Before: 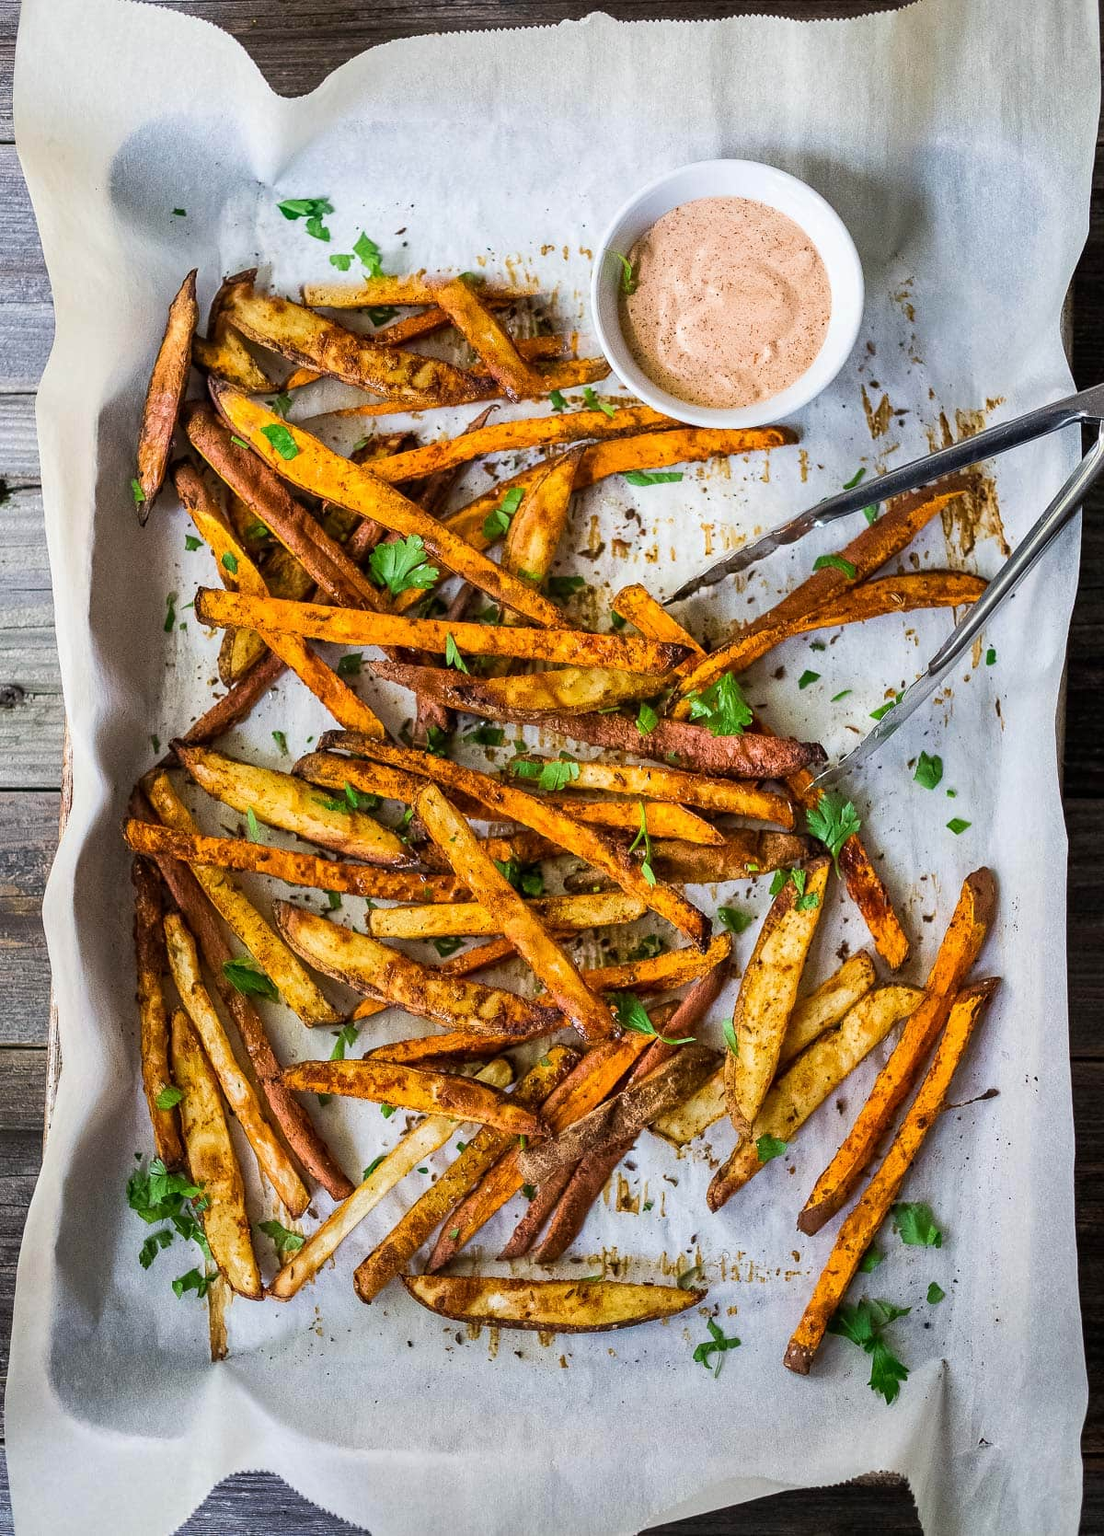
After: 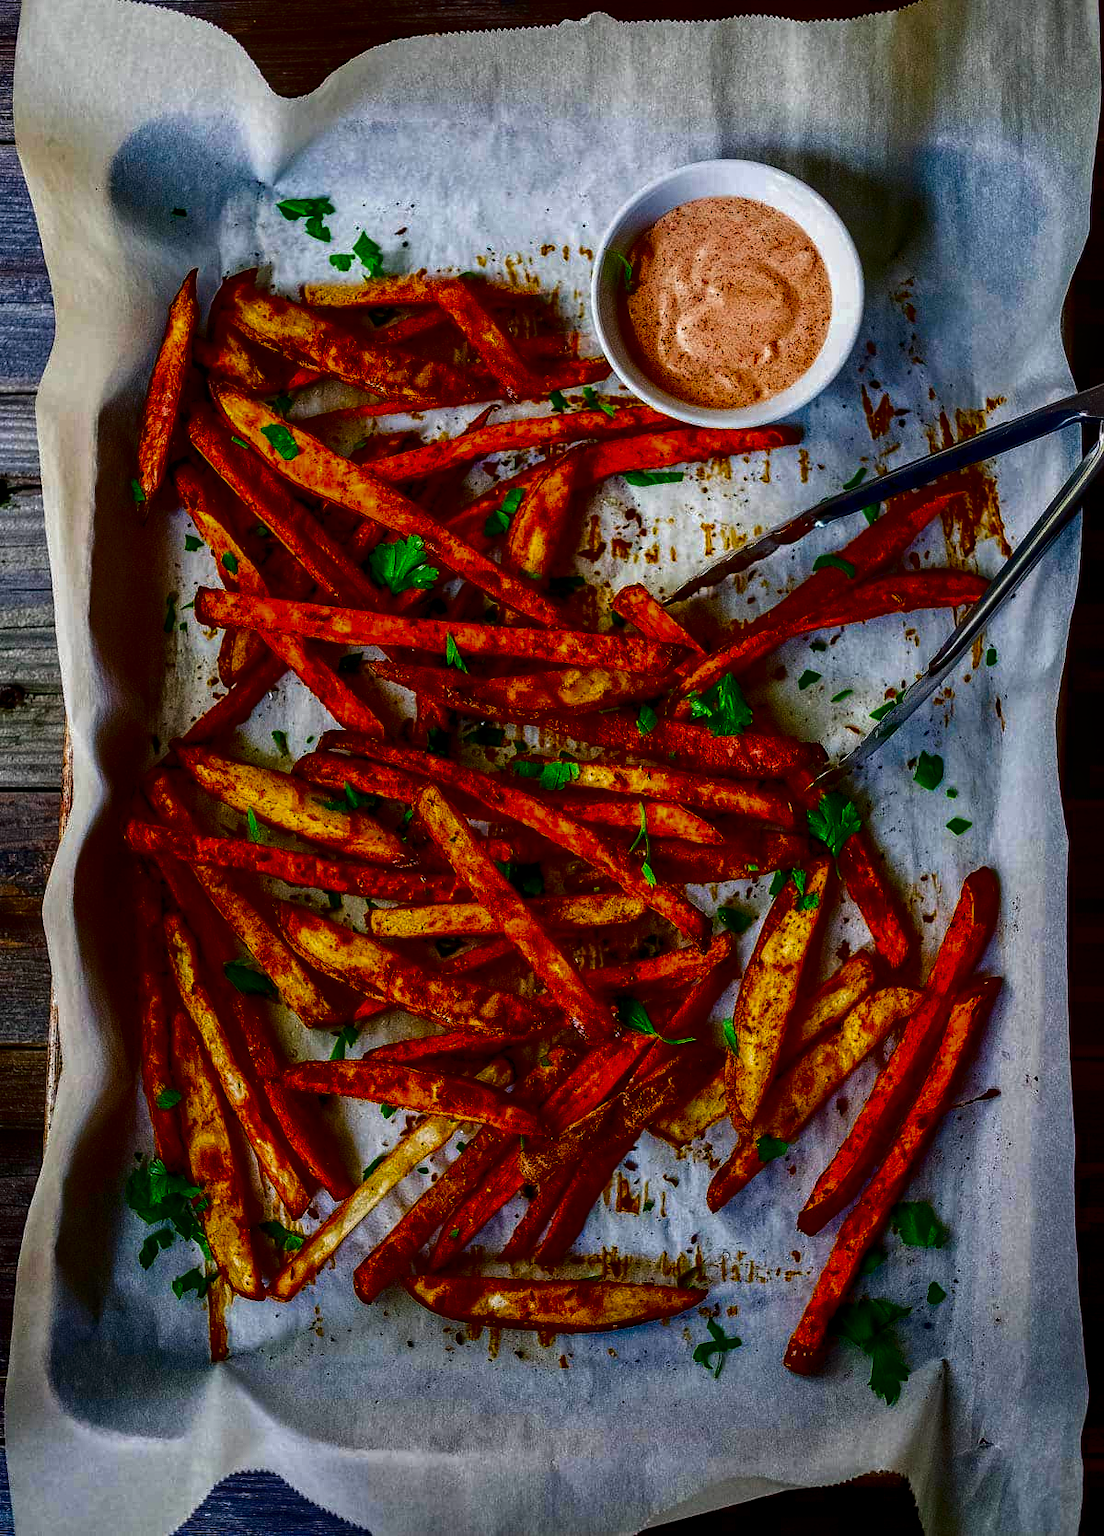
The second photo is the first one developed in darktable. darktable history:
contrast brightness saturation: brightness -0.984, saturation 0.991
local contrast: on, module defaults
